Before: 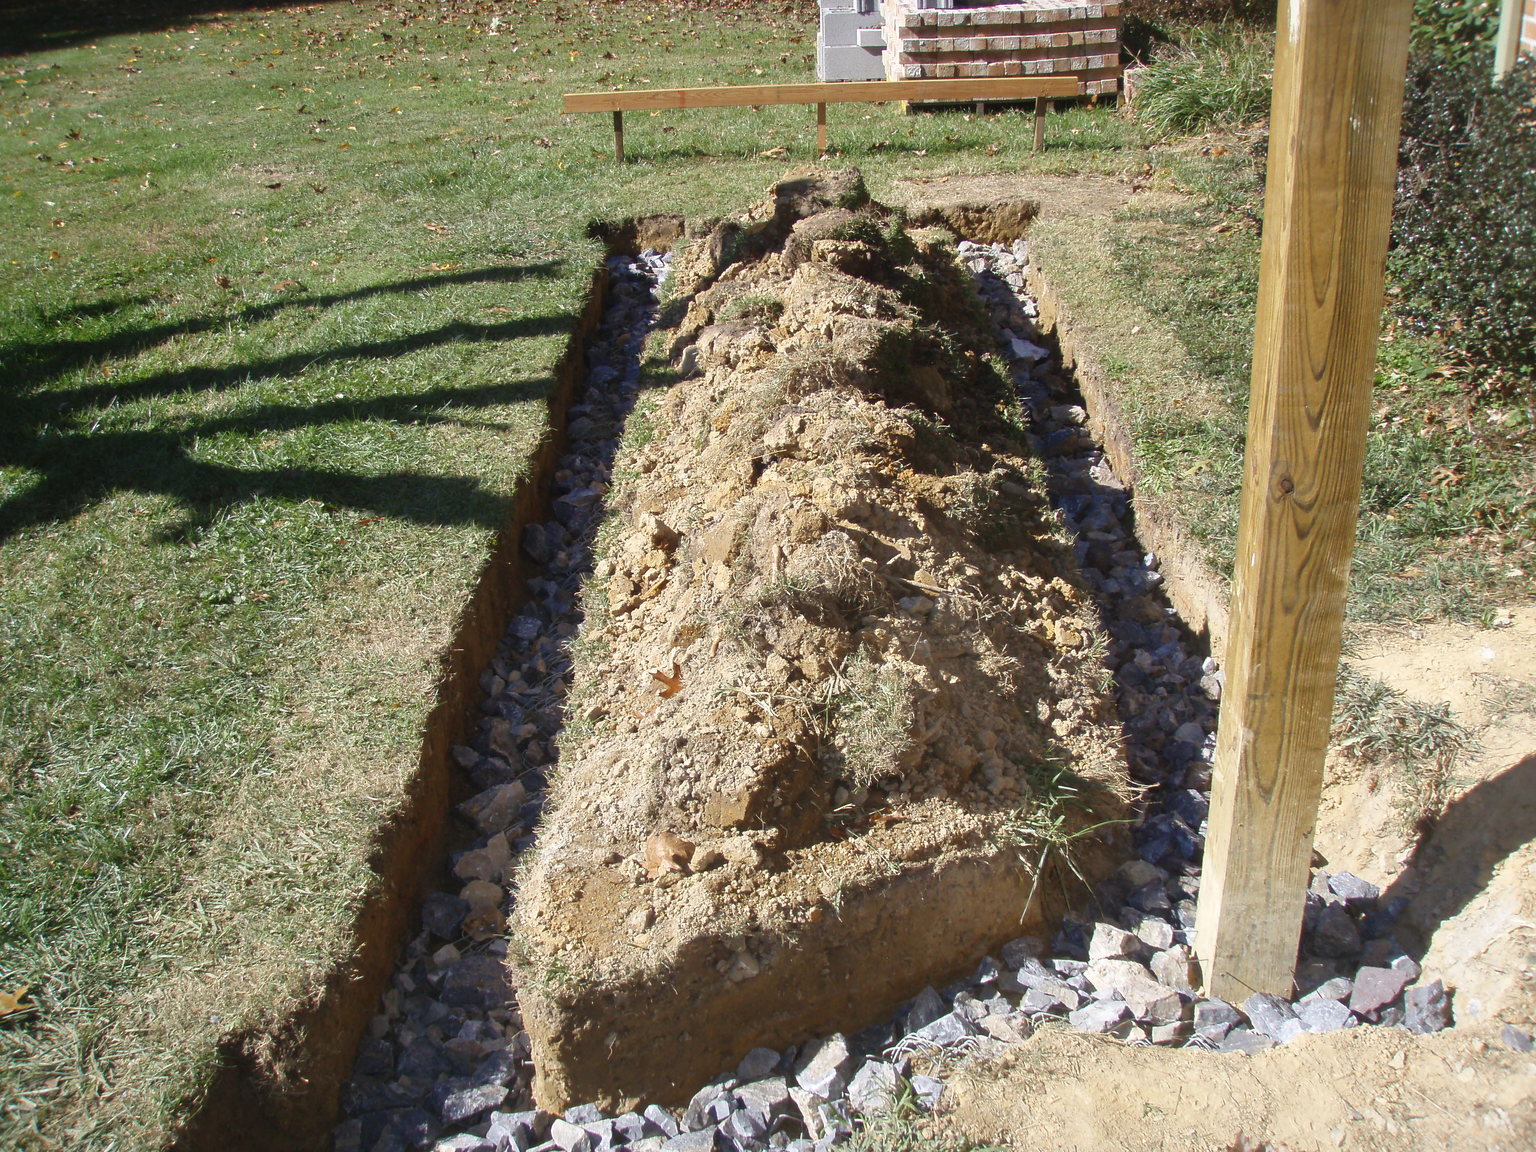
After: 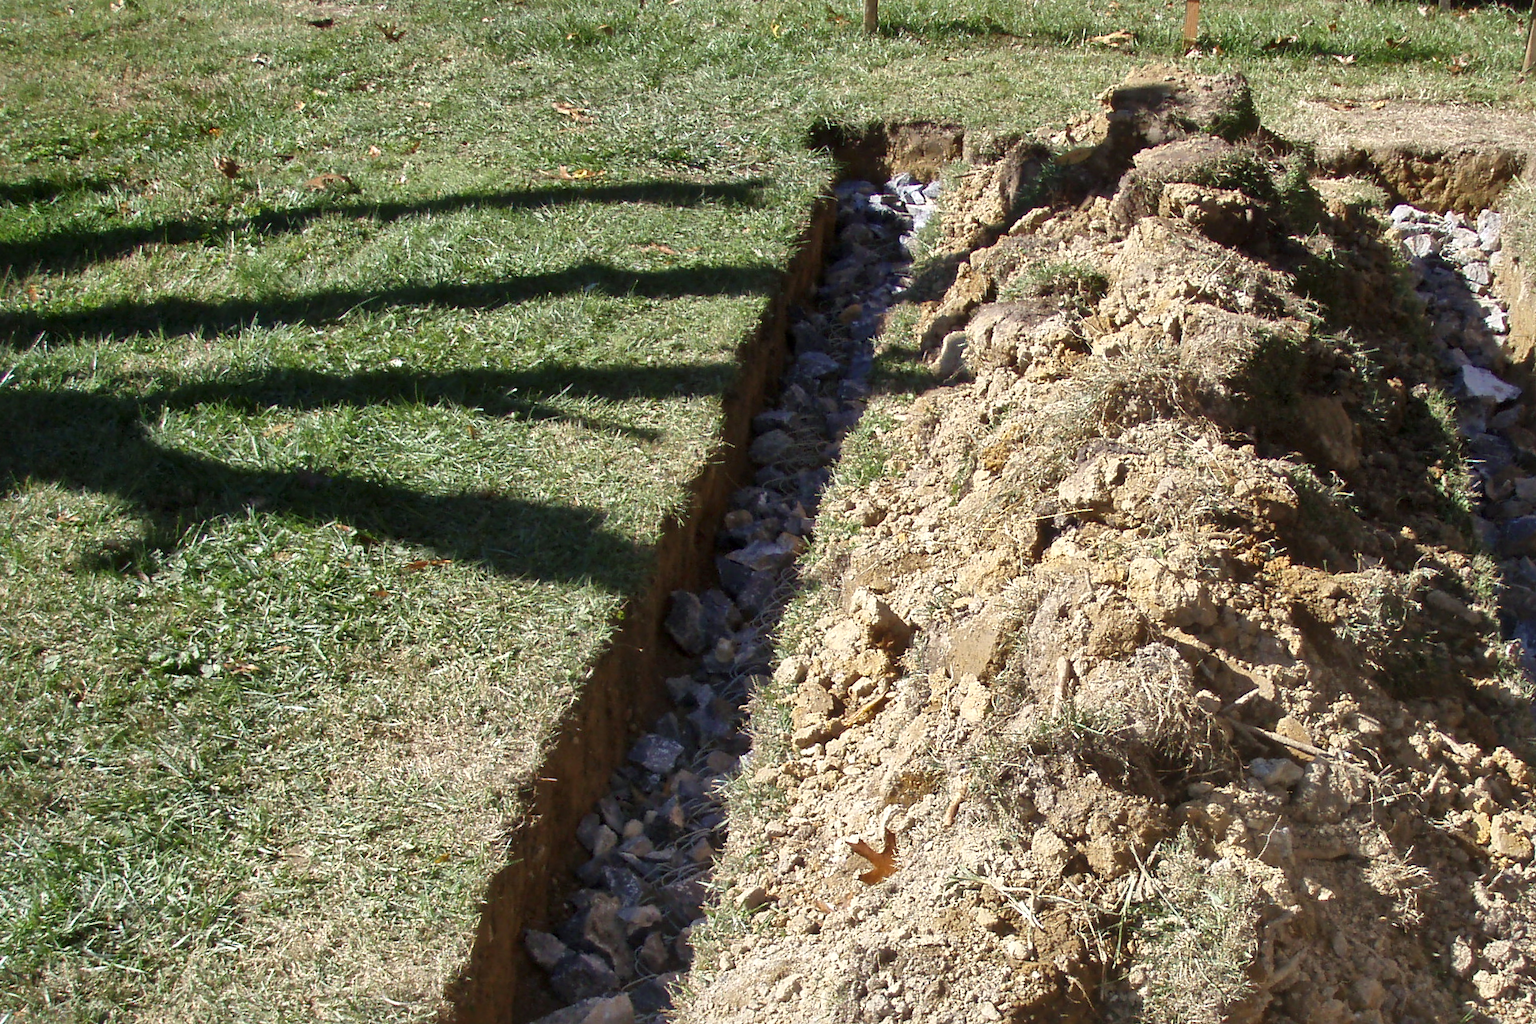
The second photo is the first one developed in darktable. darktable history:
crop and rotate: angle -4.99°, left 2.122%, top 6.945%, right 27.566%, bottom 30.519%
local contrast: mode bilateral grid, contrast 20, coarseness 50, detail 161%, midtone range 0.2
tone equalizer: -7 EV 0.18 EV, -6 EV 0.12 EV, -5 EV 0.08 EV, -4 EV 0.04 EV, -2 EV -0.02 EV, -1 EV -0.04 EV, +0 EV -0.06 EV, luminance estimator HSV value / RGB max
